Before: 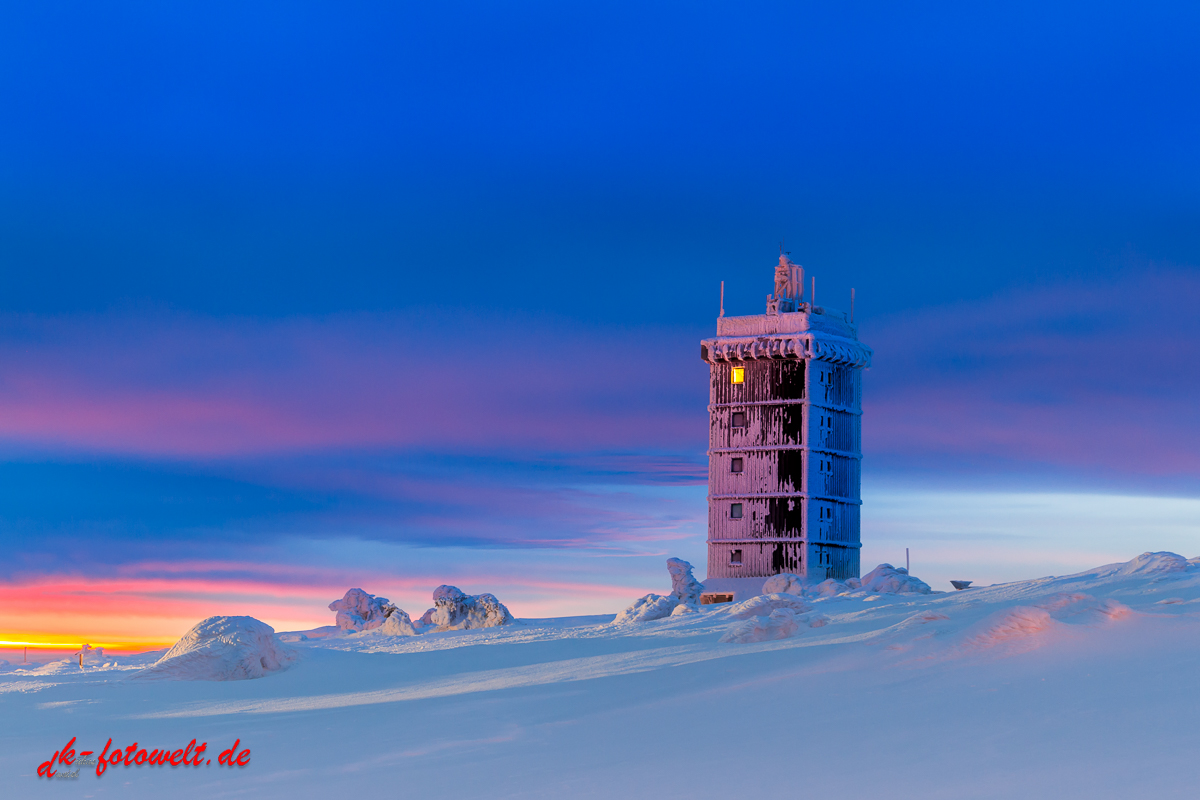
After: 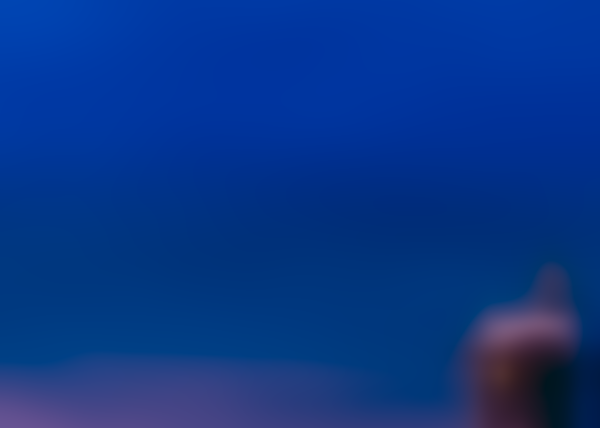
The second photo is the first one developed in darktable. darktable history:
lowpass: radius 16, unbound 0
color balance: lift [1.005, 0.99, 1.007, 1.01], gamma [1, 0.979, 1.011, 1.021], gain [0.923, 1.098, 1.025, 0.902], input saturation 90.45%, contrast 7.73%, output saturation 105.91%
contrast brightness saturation: contrast 0.93, brightness 0.2
crop: left 19.556%, right 30.401%, bottom 46.458%
